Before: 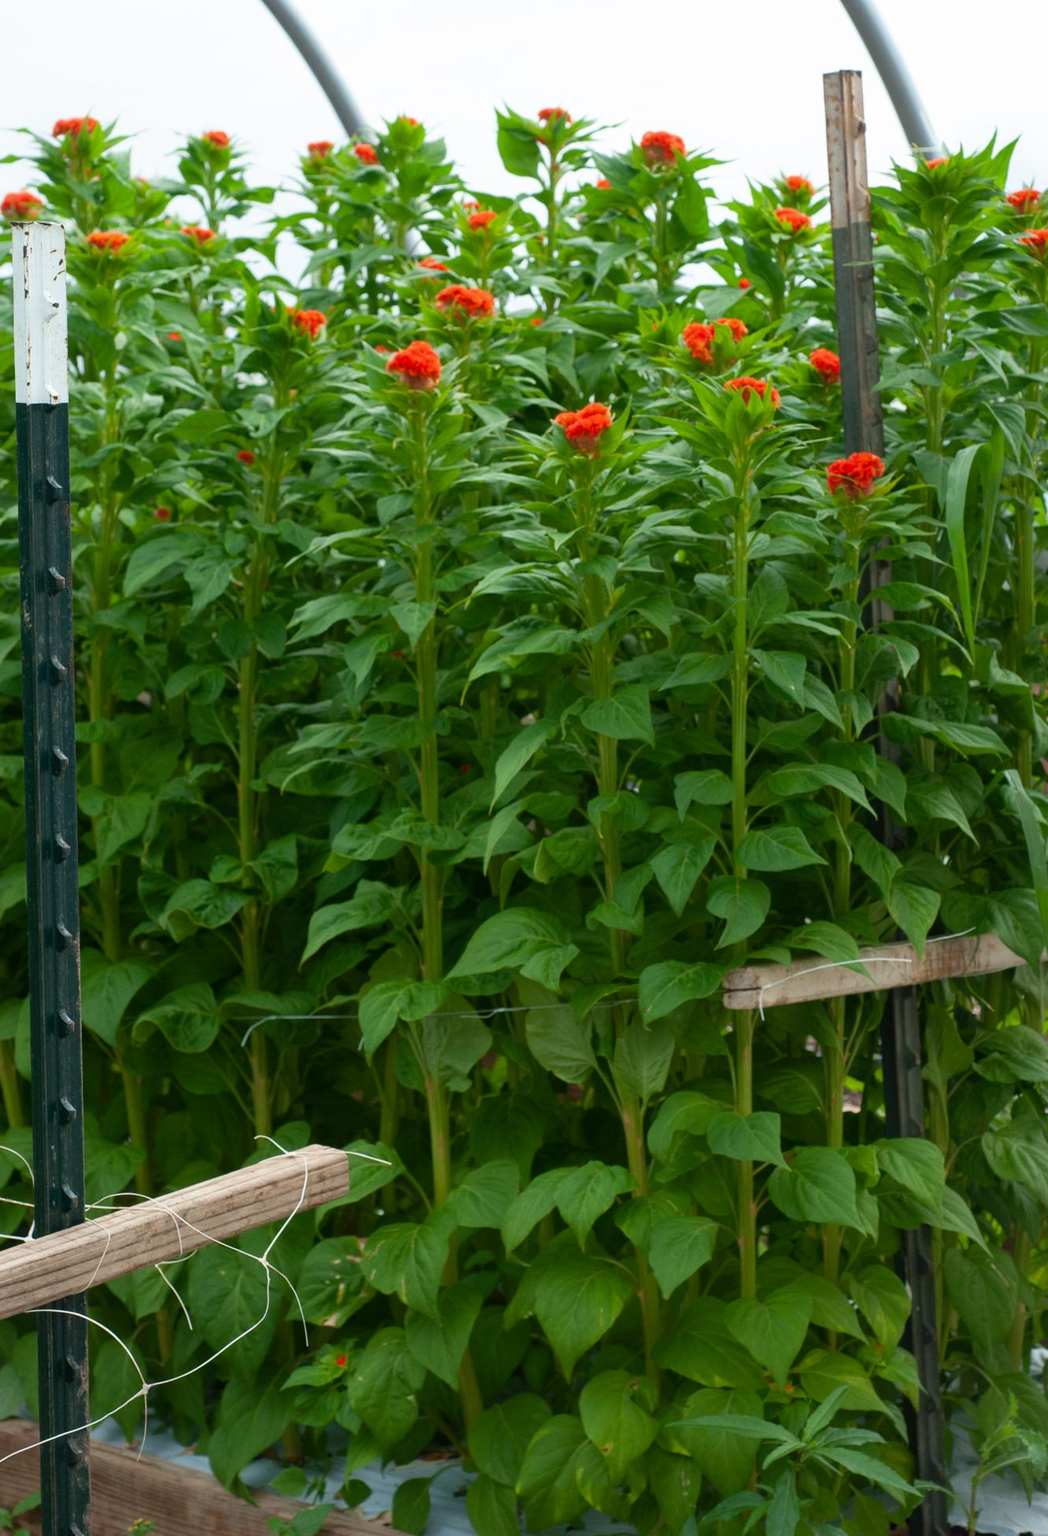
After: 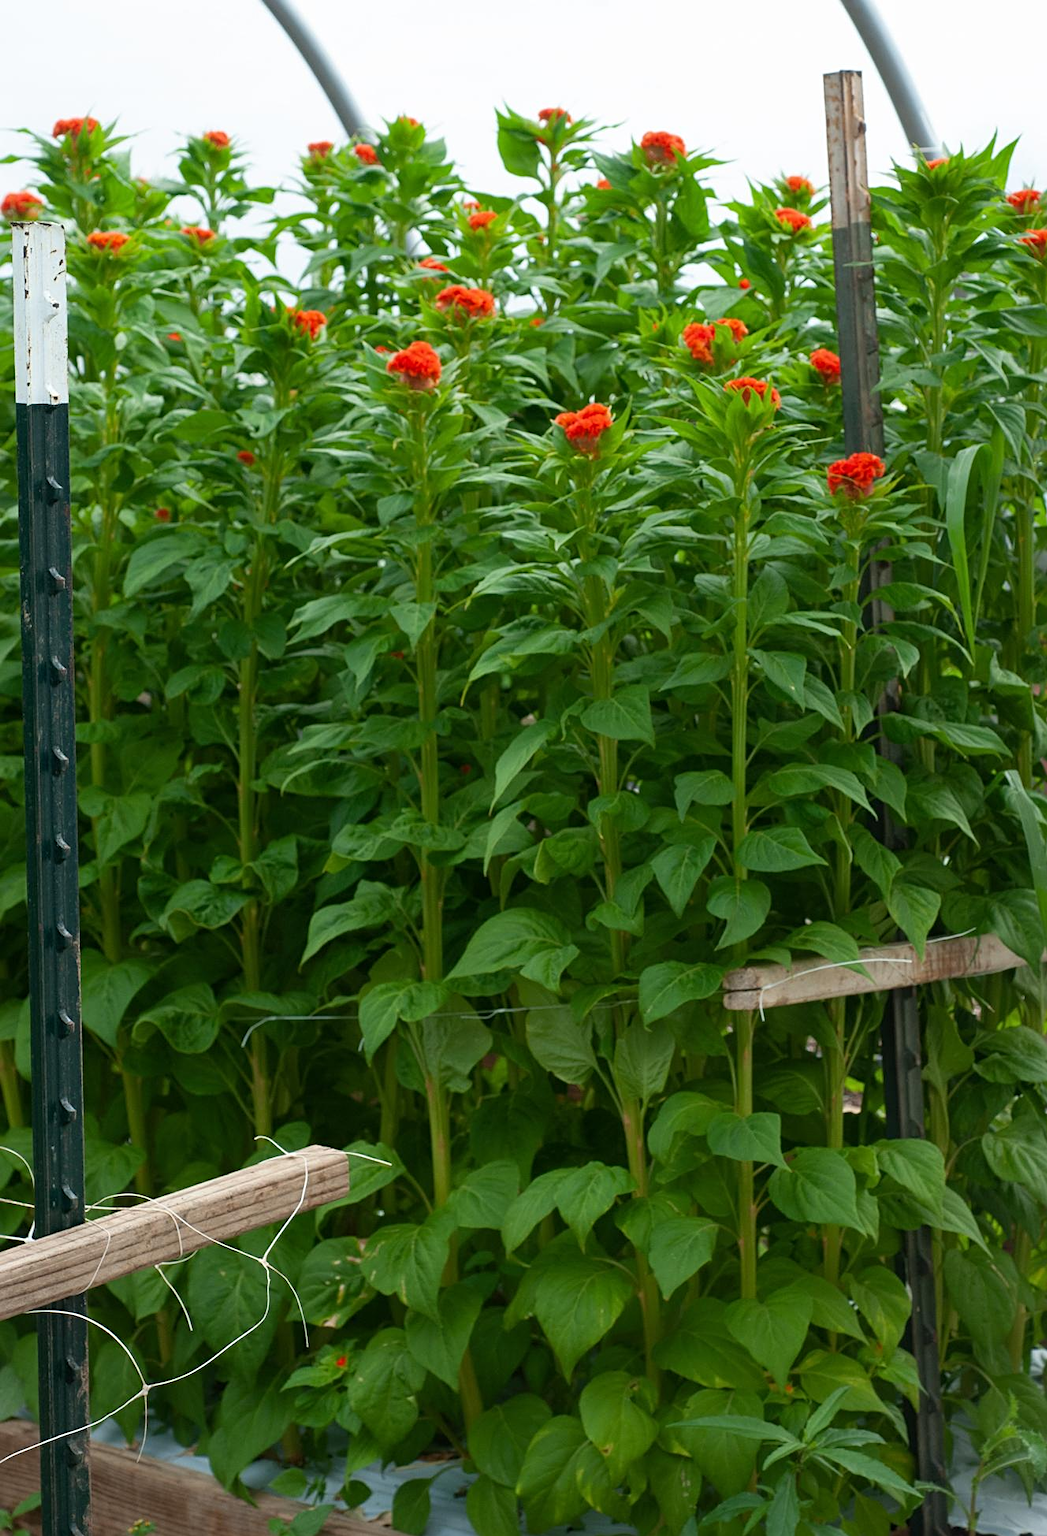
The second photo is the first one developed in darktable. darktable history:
sharpen: radius 2.529, amount 0.323
